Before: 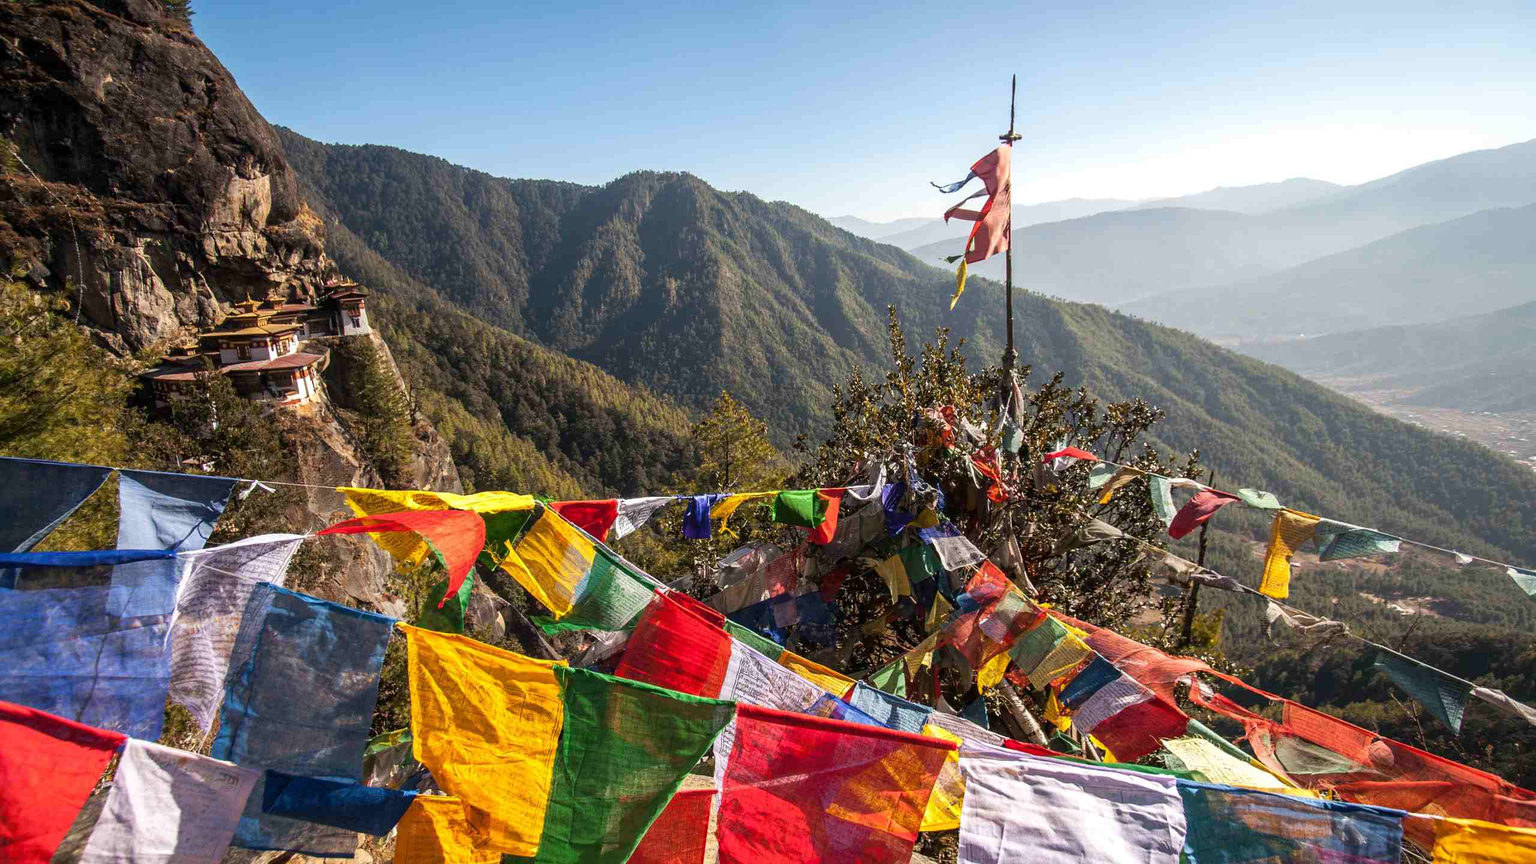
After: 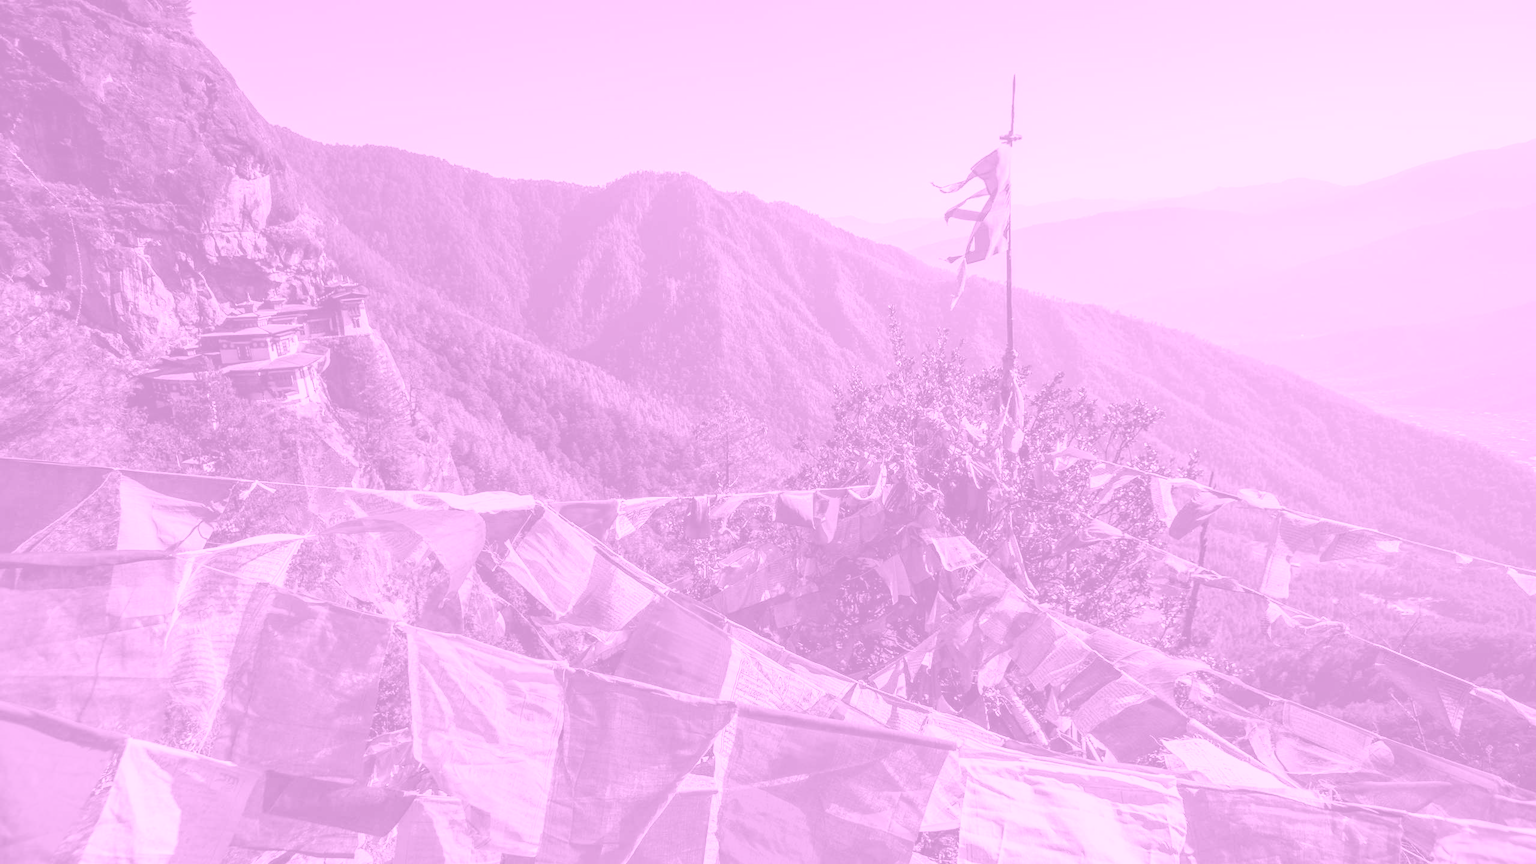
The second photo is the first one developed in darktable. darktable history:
white balance: red 0.766, blue 1.537
colorize: hue 331.2°, saturation 75%, source mix 30.28%, lightness 70.52%, version 1
